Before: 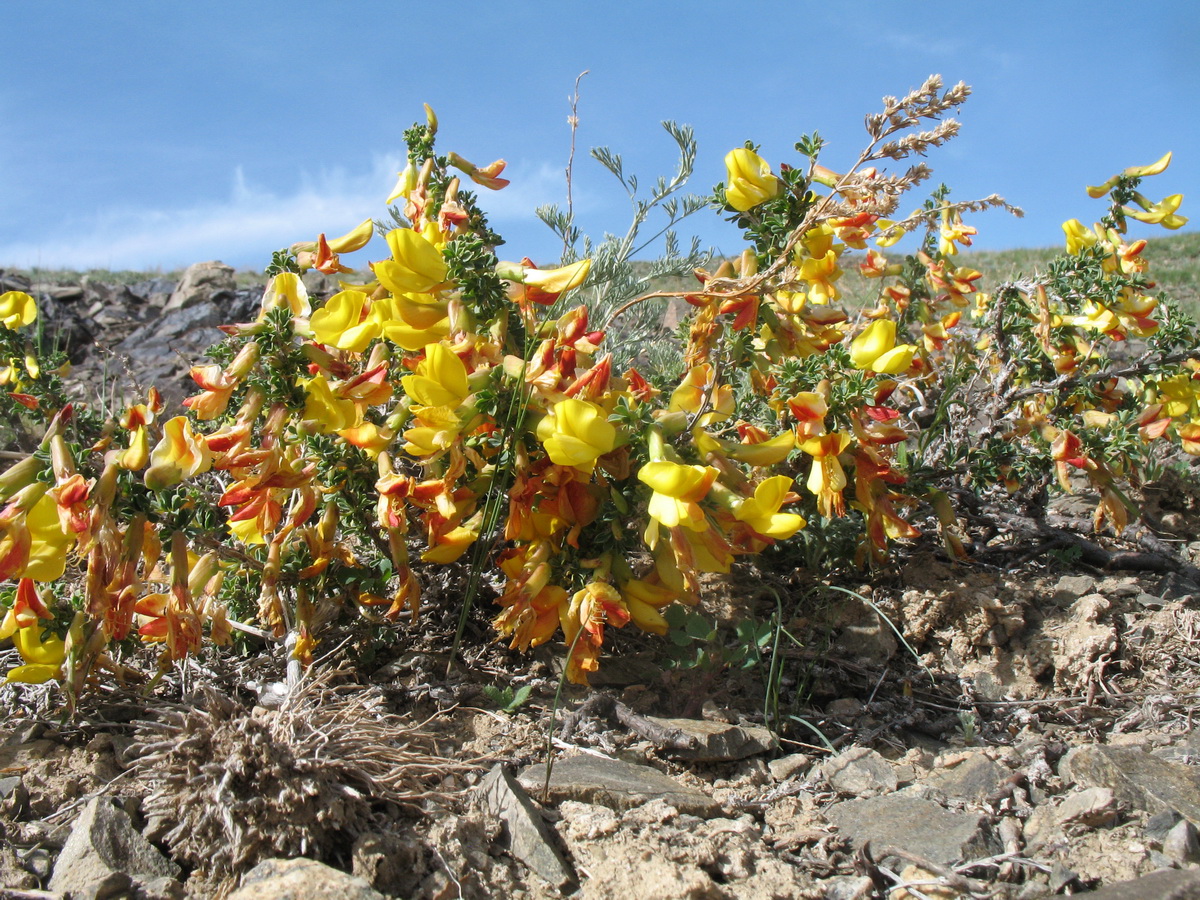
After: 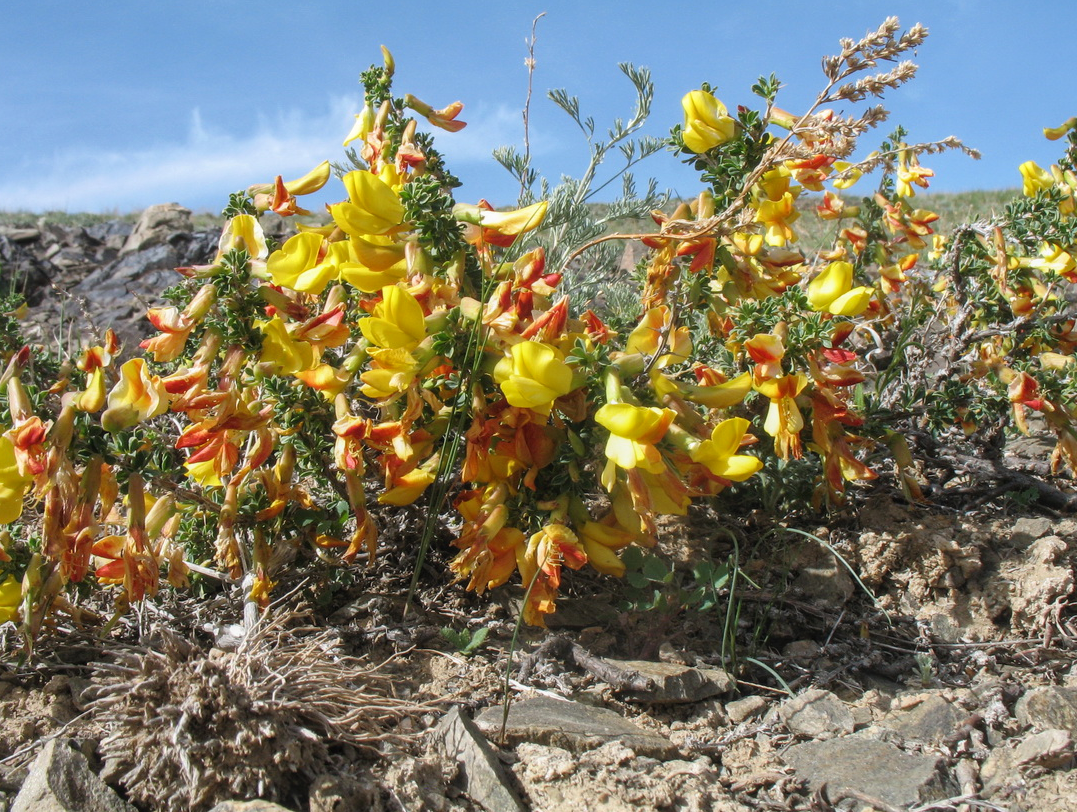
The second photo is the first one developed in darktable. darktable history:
crop: left 3.596%, top 6.452%, right 6.592%, bottom 3.318%
local contrast: detail 110%
